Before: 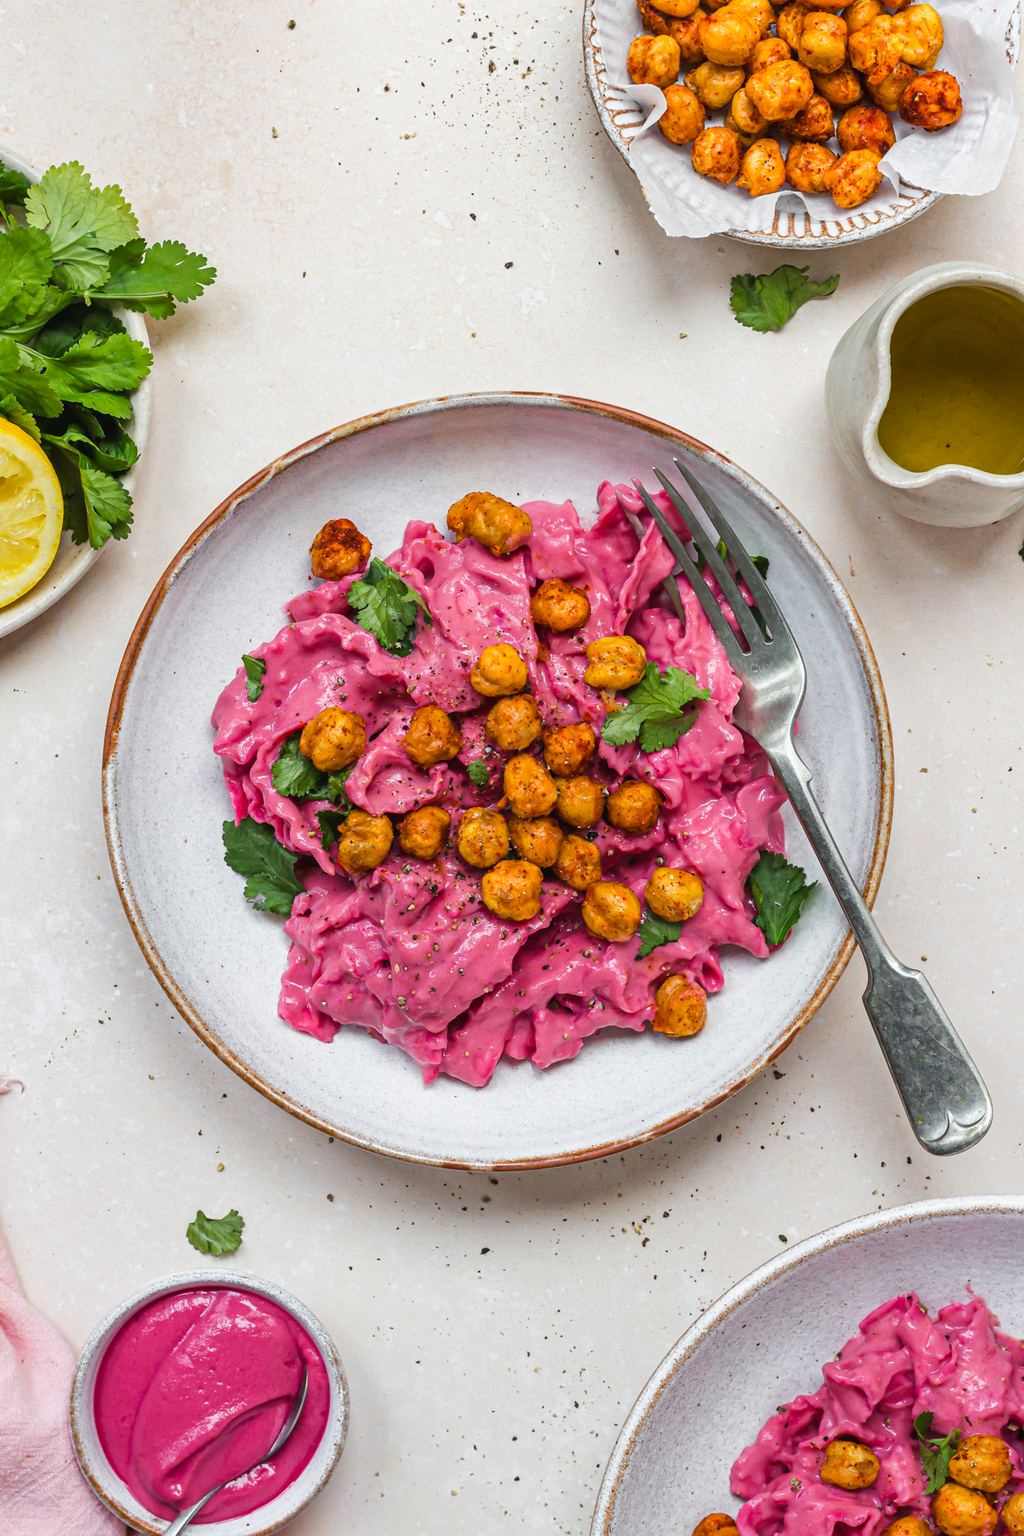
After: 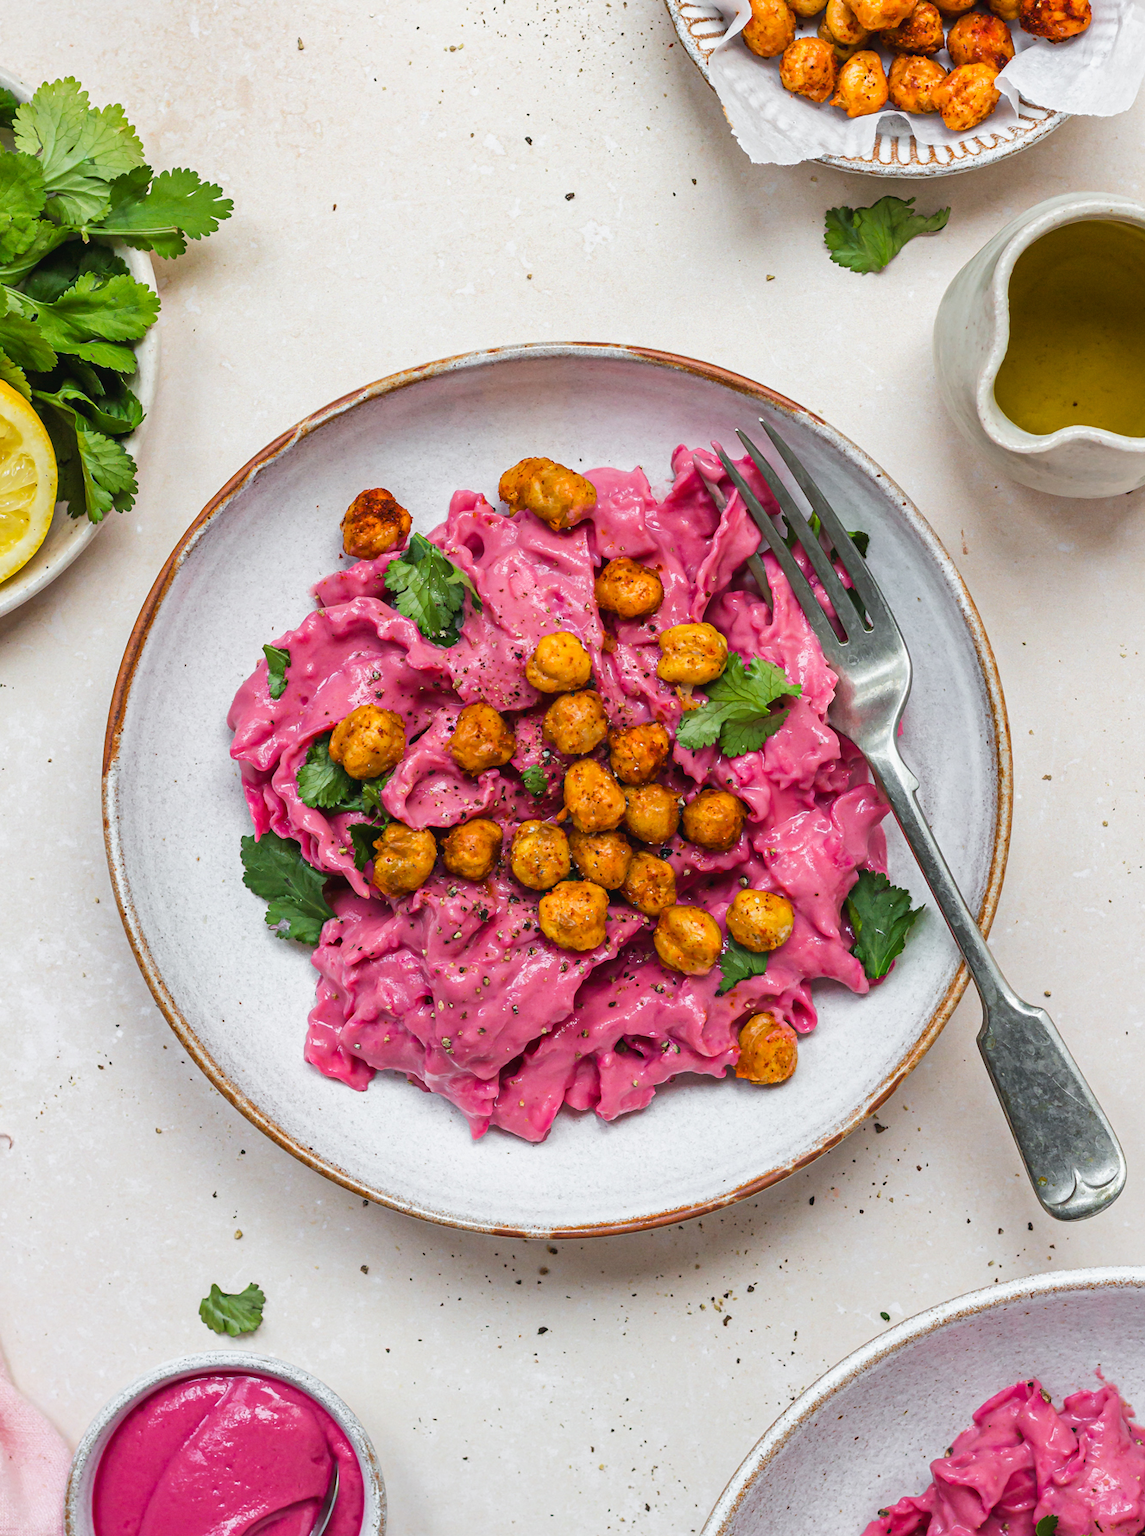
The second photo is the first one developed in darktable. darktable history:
crop: left 1.363%, top 6.159%, right 1.275%, bottom 6.925%
